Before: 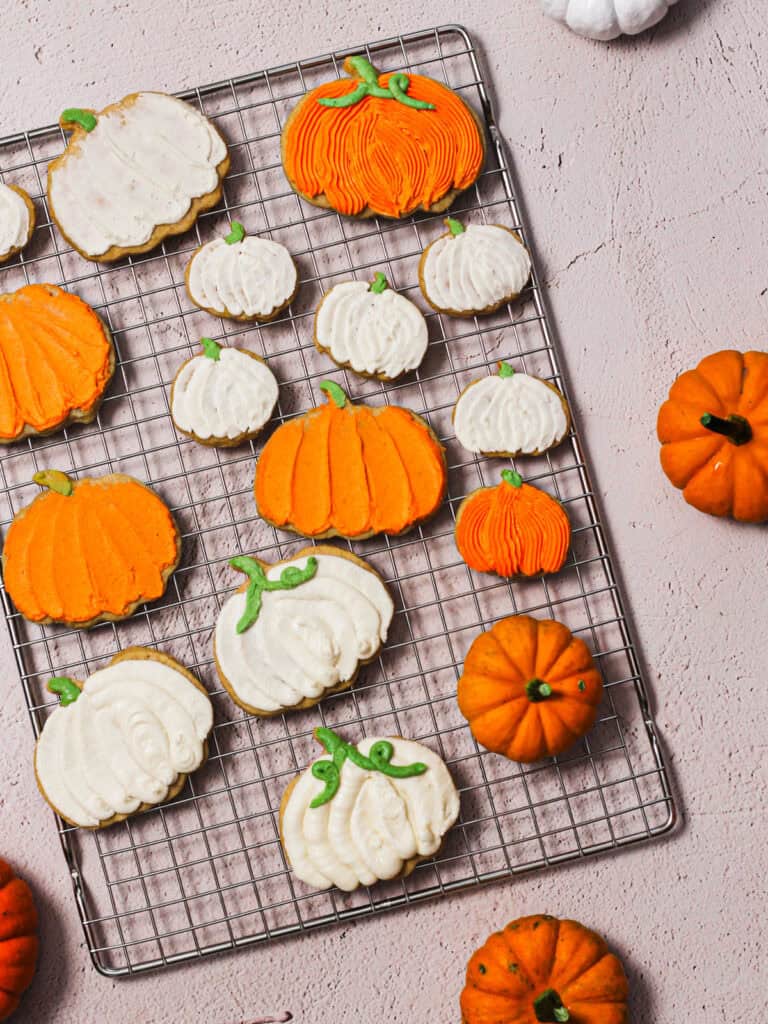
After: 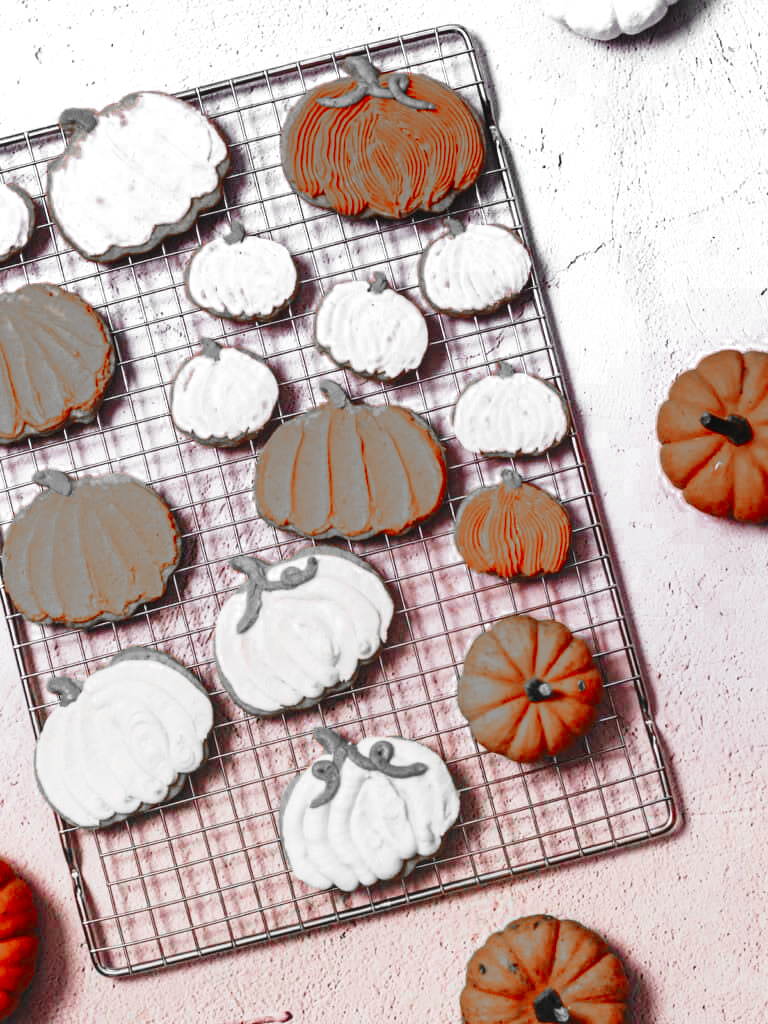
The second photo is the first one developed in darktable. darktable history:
tone equalizer: on, module defaults
graduated density: hue 238.83°, saturation 50%
local contrast: detail 110%
base curve: curves: ch0 [(0, 0) (0.028, 0.03) (0.121, 0.232) (0.46, 0.748) (0.859, 0.968) (1, 1)], preserve colors none
color zones: curves: ch0 [(0, 0.352) (0.143, 0.407) (0.286, 0.386) (0.429, 0.431) (0.571, 0.829) (0.714, 0.853) (0.857, 0.833) (1, 0.352)]; ch1 [(0, 0.604) (0.072, 0.726) (0.096, 0.608) (0.205, 0.007) (0.571, -0.006) (0.839, -0.013) (0.857, -0.012) (1, 0.604)]
